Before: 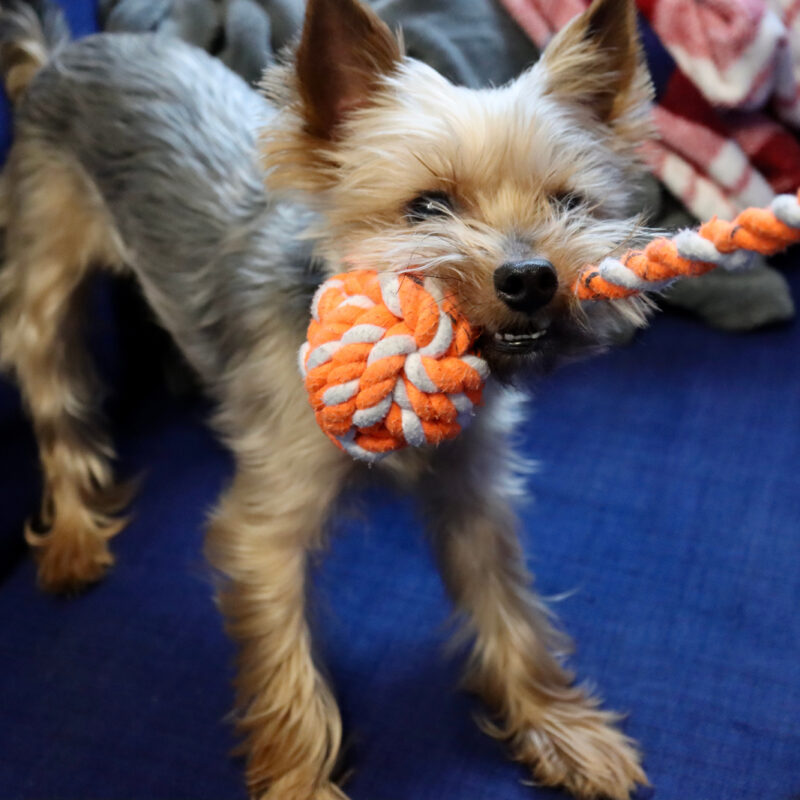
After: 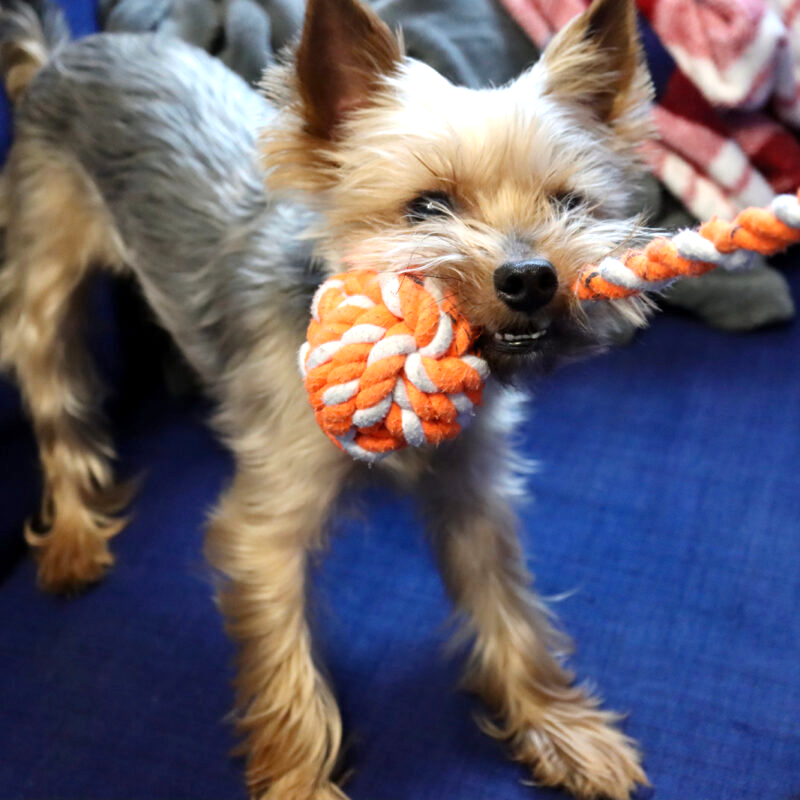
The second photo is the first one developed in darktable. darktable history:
exposure: exposure 0.497 EV, compensate exposure bias true, compensate highlight preservation false
